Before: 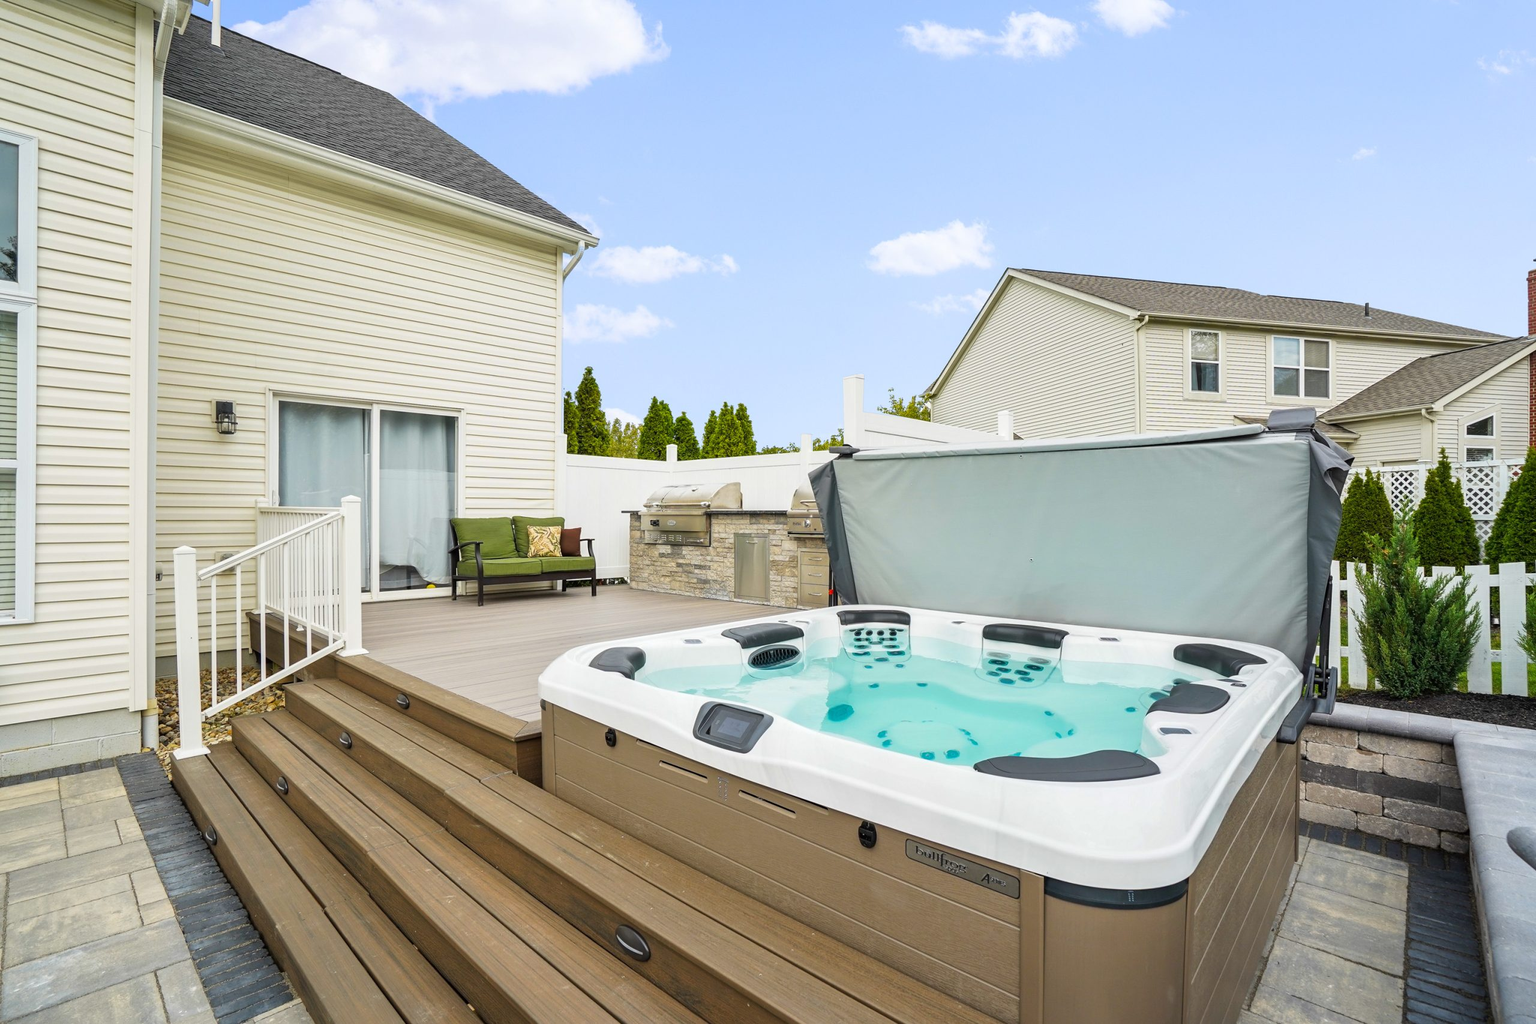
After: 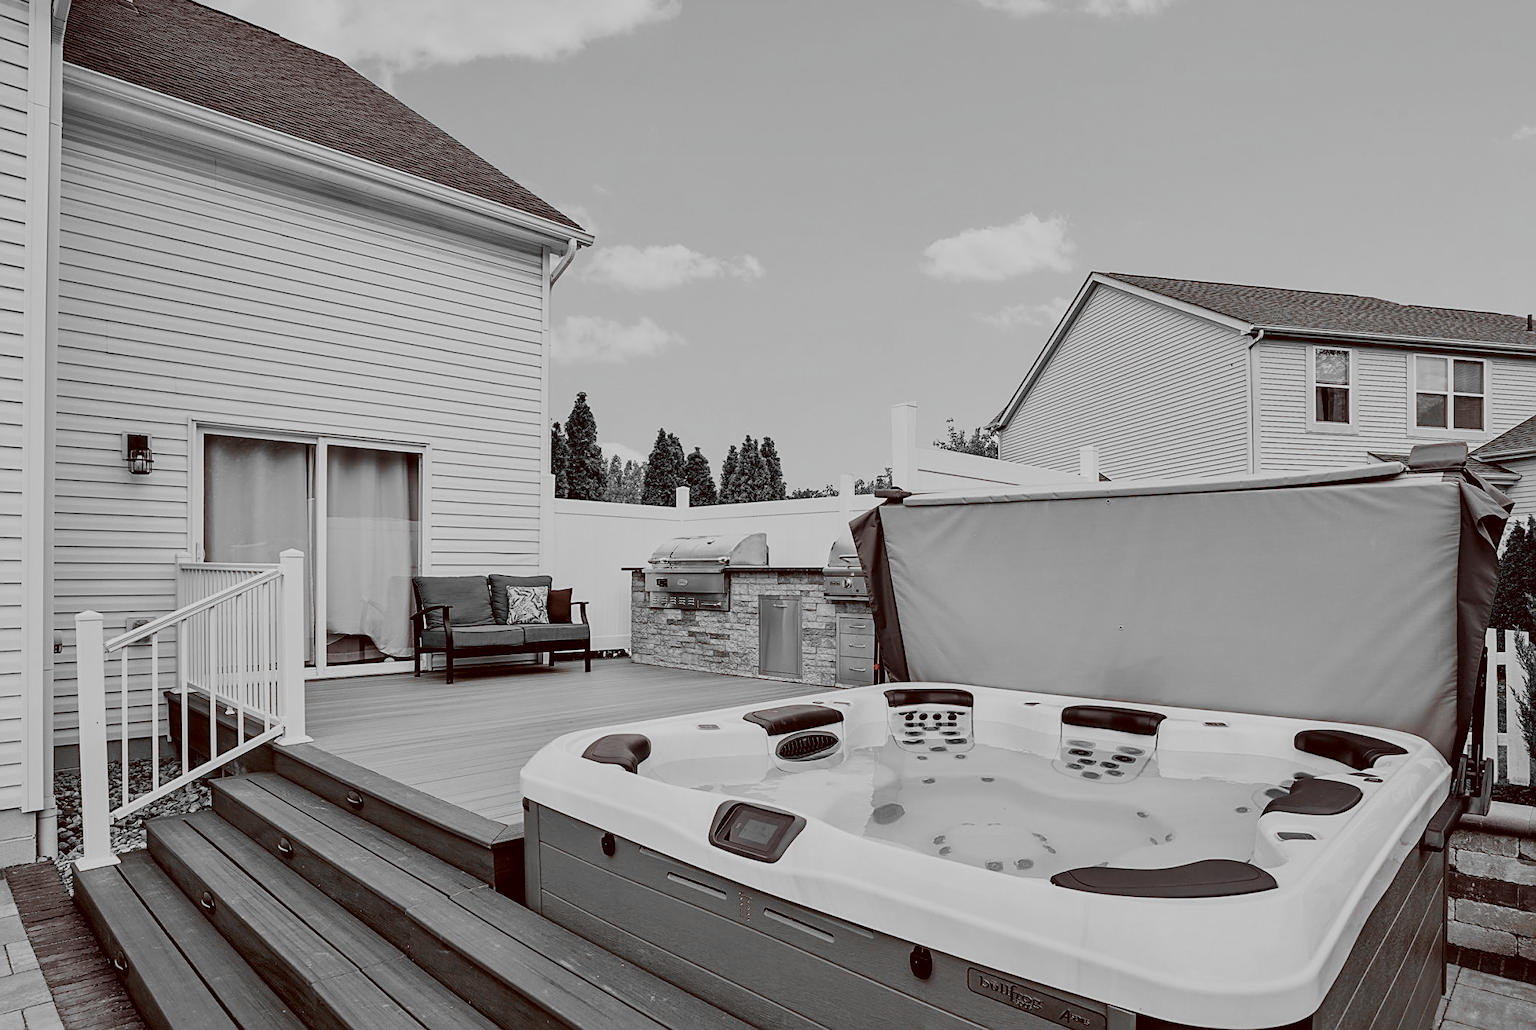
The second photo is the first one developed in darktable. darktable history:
local contrast: mode bilateral grid, contrast 21, coarseness 51, detail 119%, midtone range 0.2
exposure: black level correction 0, exposure -0.698 EV, compensate exposure bias true, compensate highlight preservation false
crop and rotate: left 7.296%, top 4.449%, right 10.61%, bottom 12.988%
color correction: highlights a* -7.16, highlights b* -0.193, shadows a* 20.53, shadows b* 11.8
filmic rgb: black relative exposure -5.03 EV, white relative exposure 3.95 EV, hardness 2.9, contrast 1.299, color science v6 (2022)
color zones: curves: ch1 [(0, 0.006) (0.094, 0.285) (0.171, 0.001) (0.429, 0.001) (0.571, 0.003) (0.714, 0.004) (0.857, 0.004) (1, 0.006)]
sharpen: on, module defaults
